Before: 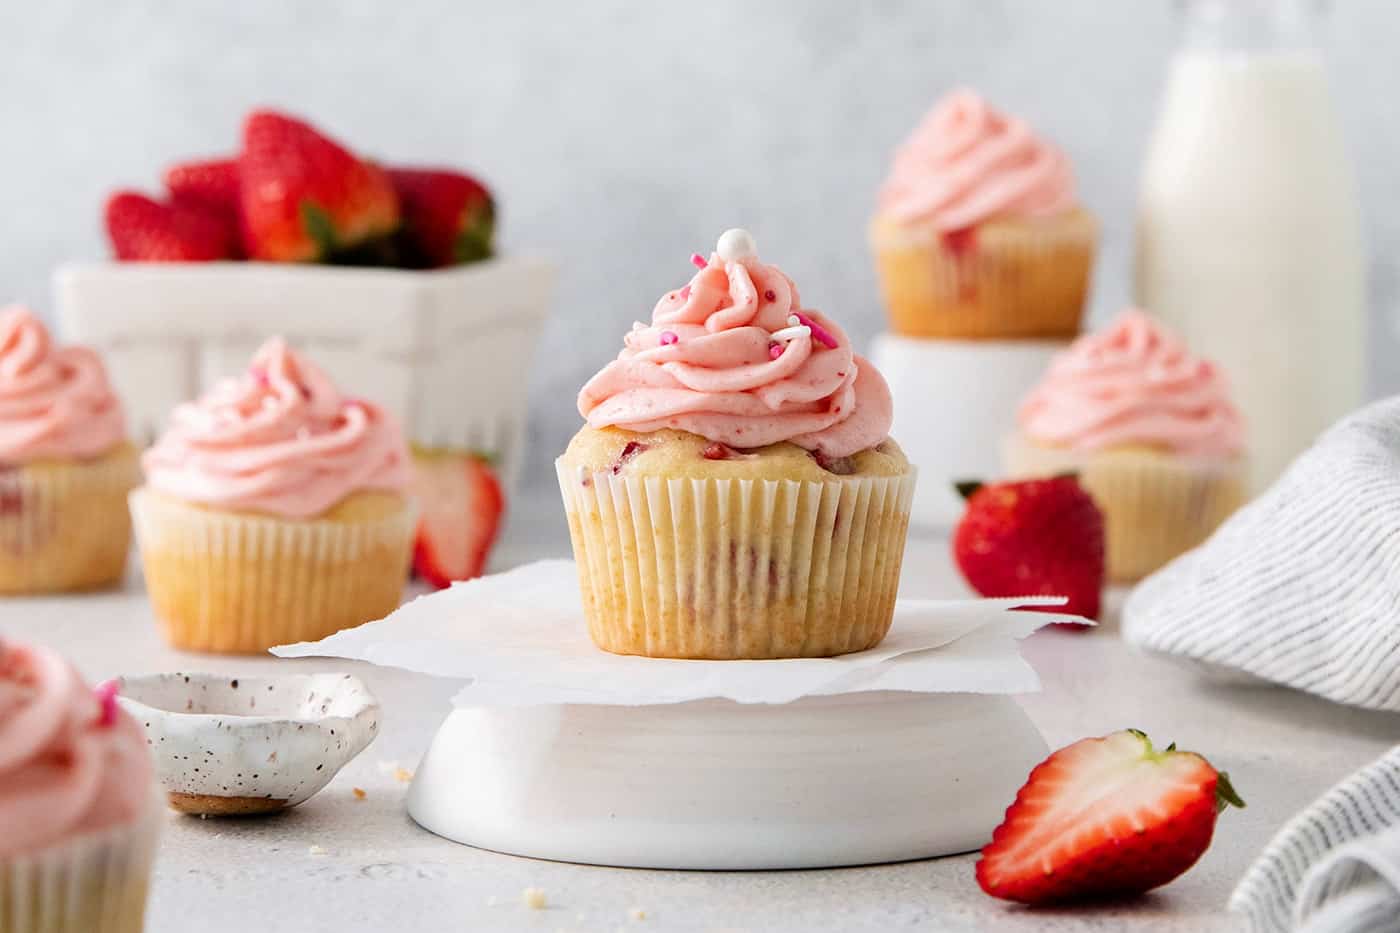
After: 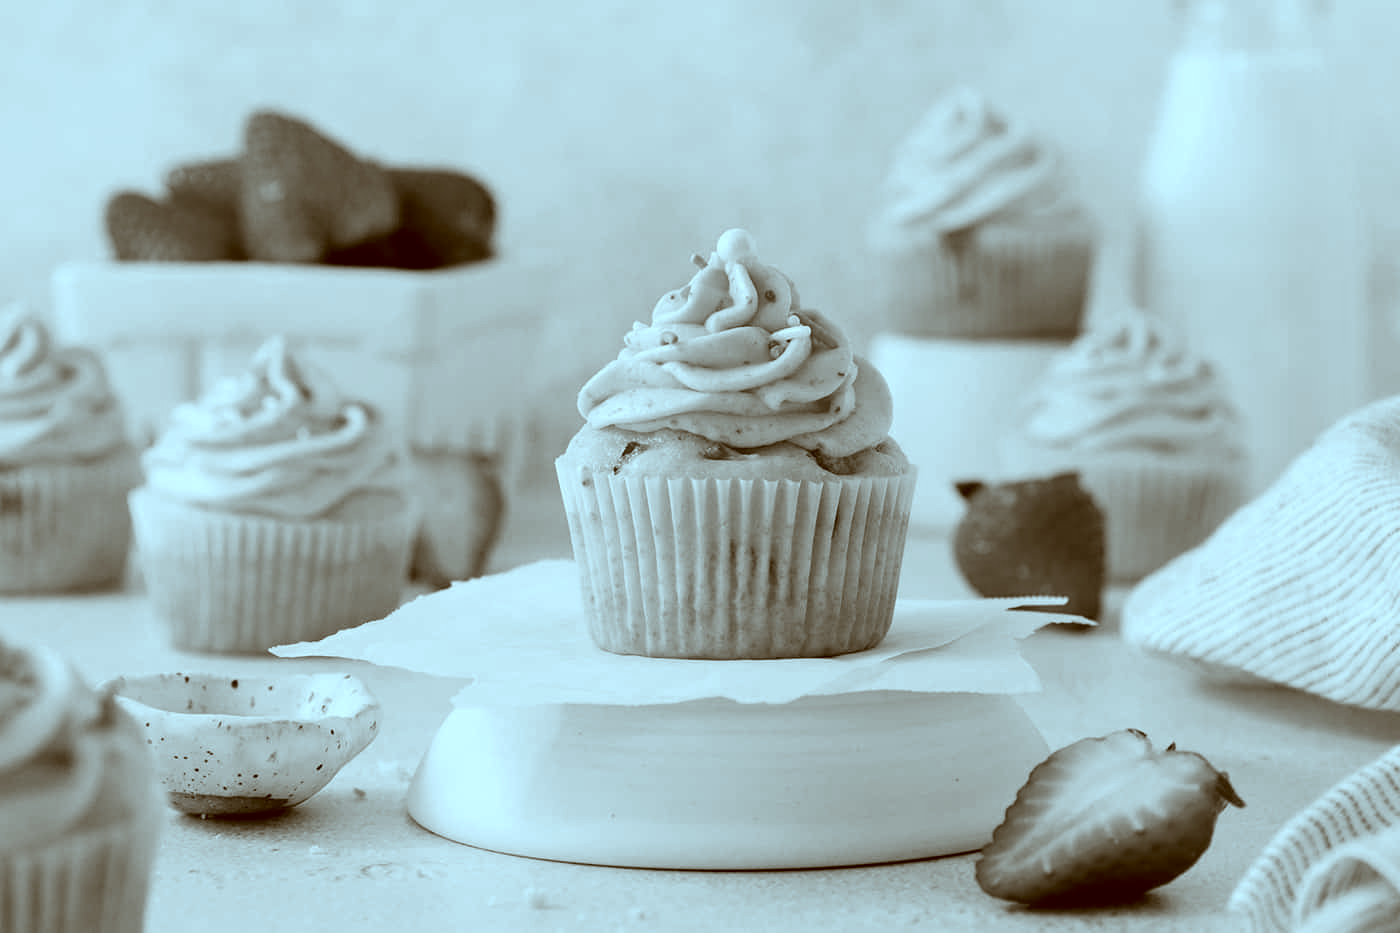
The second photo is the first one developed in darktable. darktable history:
color correction: highlights a* -14.21, highlights b* -16.31, shadows a* 10.77, shadows b* 28.95
color calibration: output gray [0.267, 0.423, 0.267, 0], x 0.37, y 0.382, temperature 4320.08 K, gamut compression 0.99
